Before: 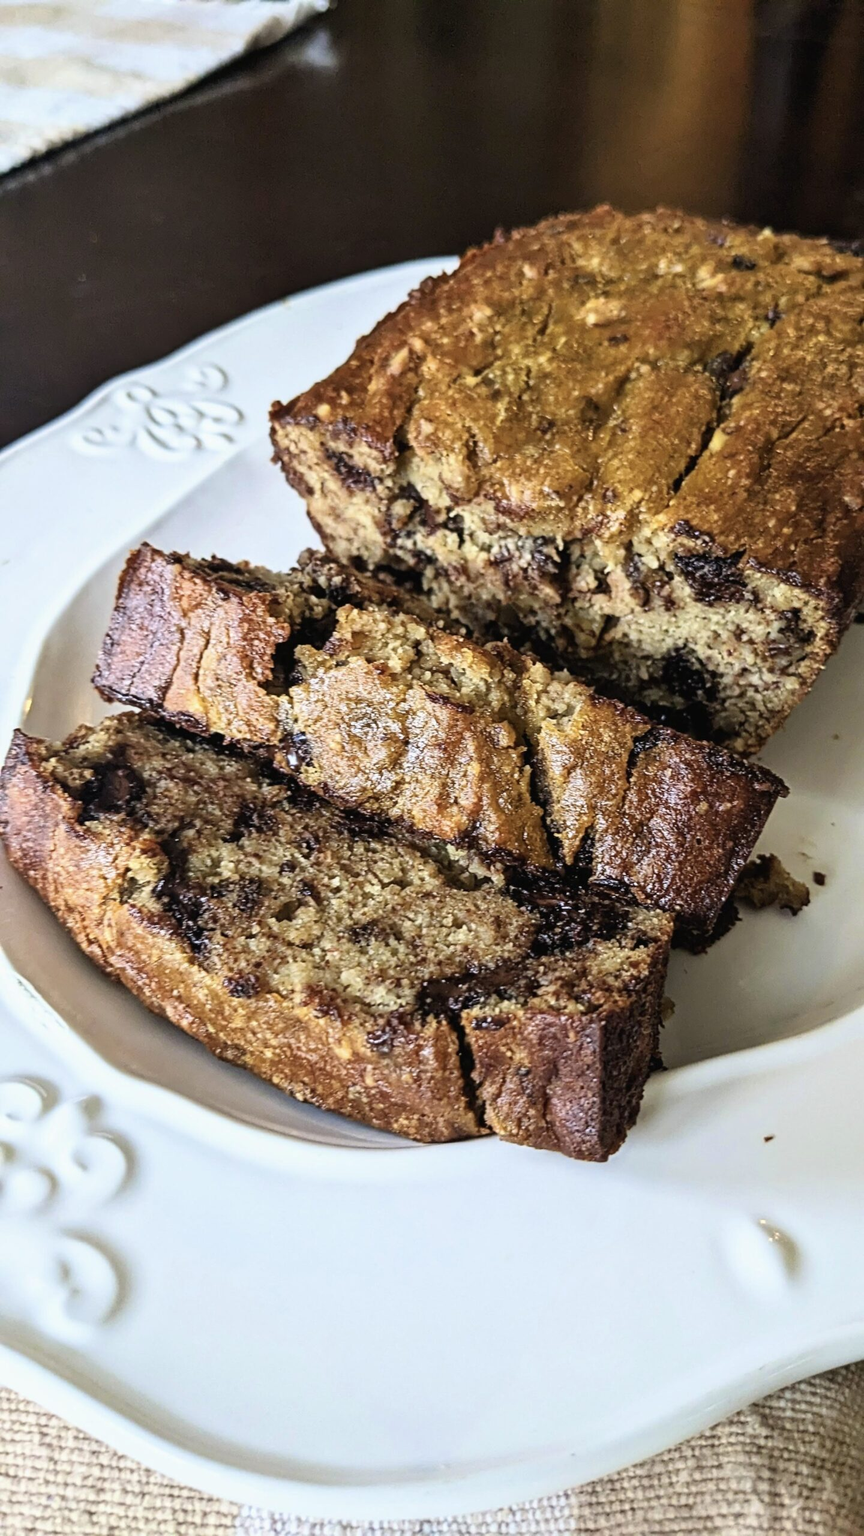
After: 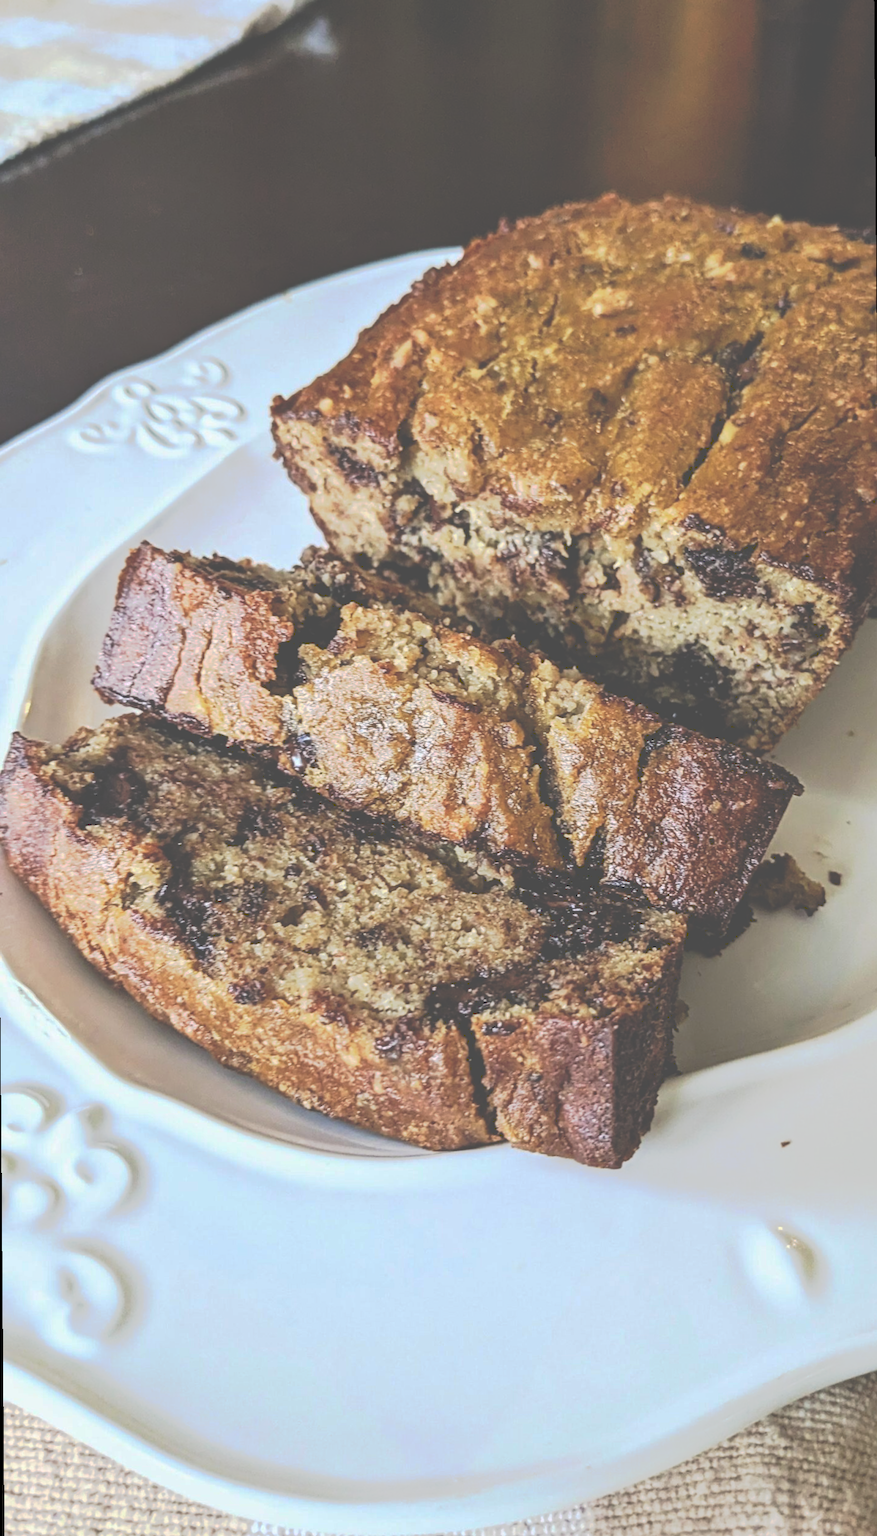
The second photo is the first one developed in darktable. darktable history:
rotate and perspective: rotation -0.45°, automatic cropping original format, crop left 0.008, crop right 0.992, crop top 0.012, crop bottom 0.988
tone curve: curves: ch0 [(0, 0) (0.003, 0.313) (0.011, 0.317) (0.025, 0.317) (0.044, 0.322) (0.069, 0.327) (0.1, 0.335) (0.136, 0.347) (0.177, 0.364) (0.224, 0.384) (0.277, 0.421) (0.335, 0.459) (0.399, 0.501) (0.468, 0.554) (0.543, 0.611) (0.623, 0.679) (0.709, 0.751) (0.801, 0.804) (0.898, 0.844) (1, 1)], preserve colors none
